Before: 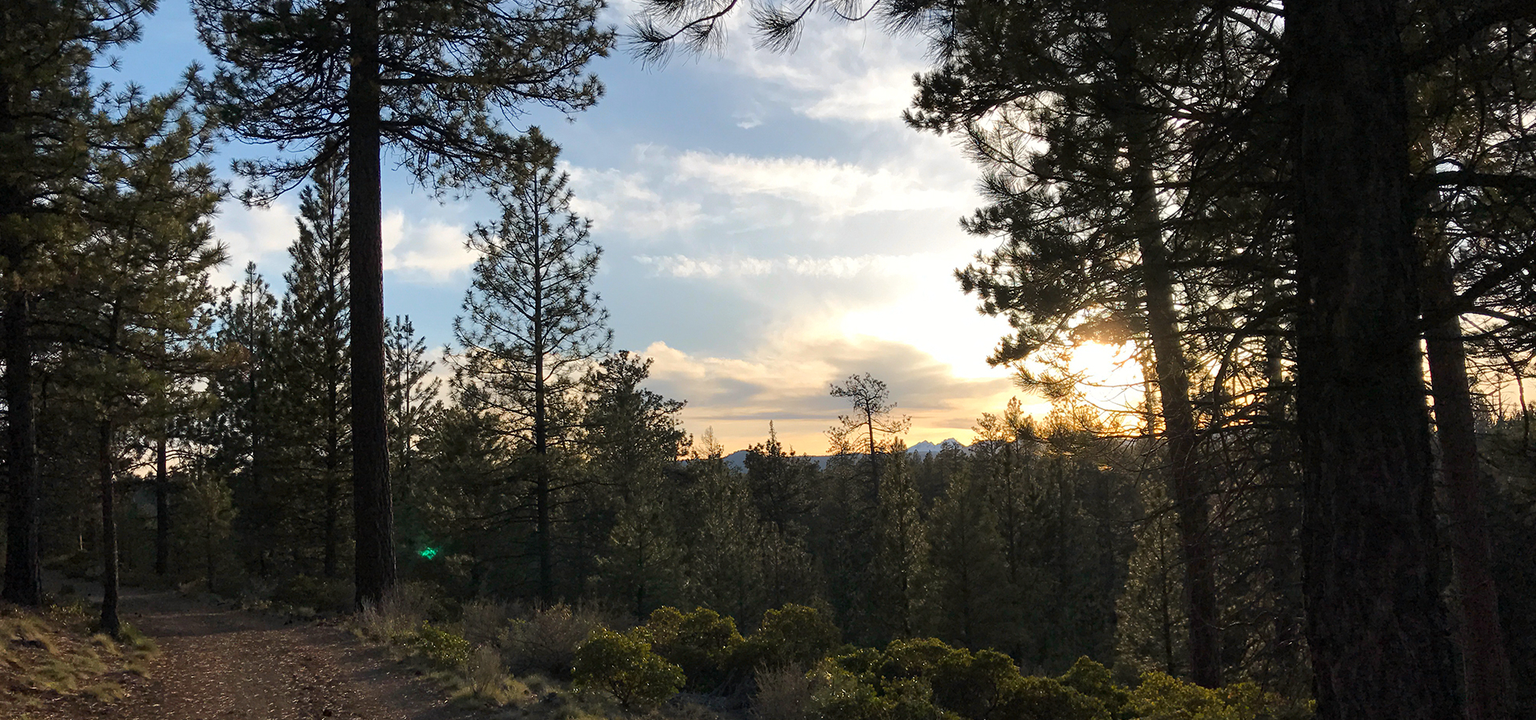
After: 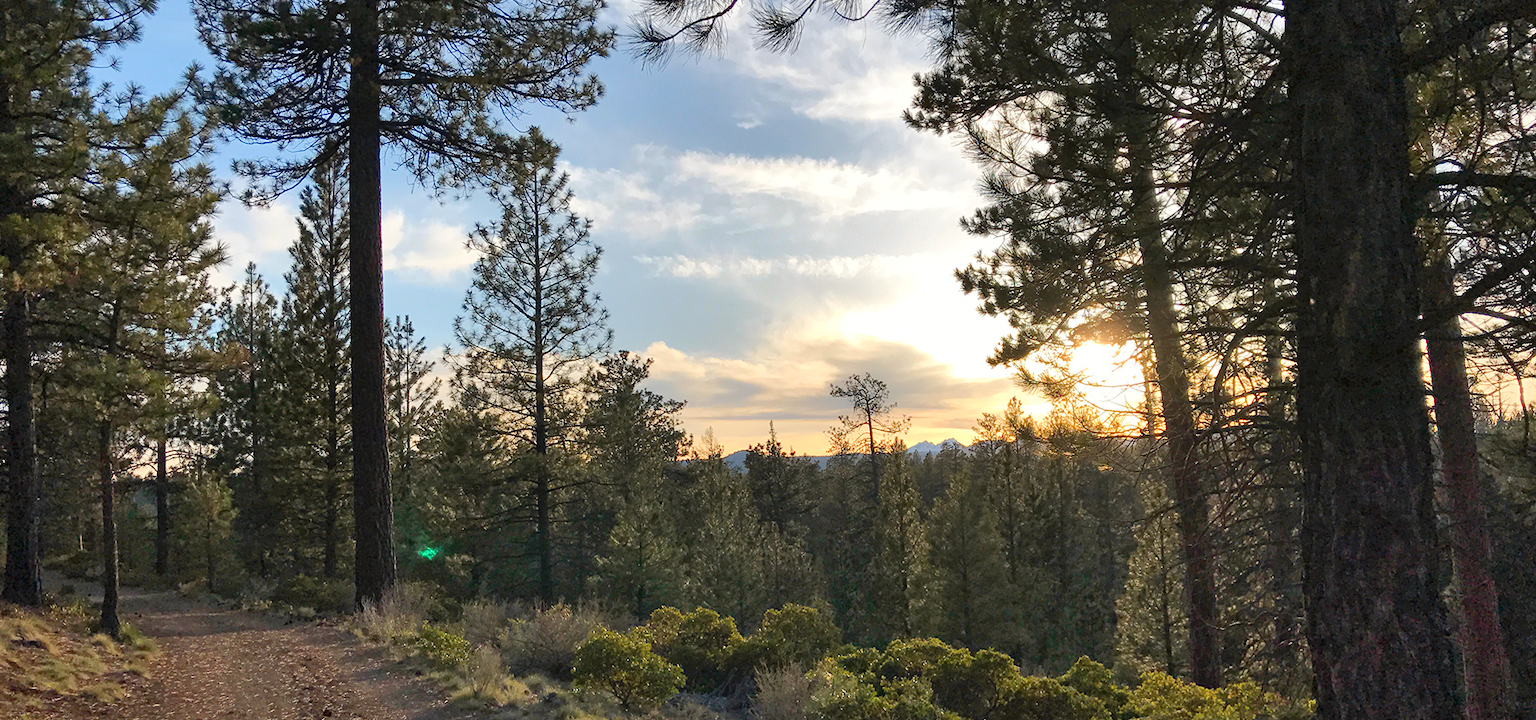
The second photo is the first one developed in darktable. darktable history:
levels: levels [0, 0.445, 1]
shadows and highlights: soften with gaussian
